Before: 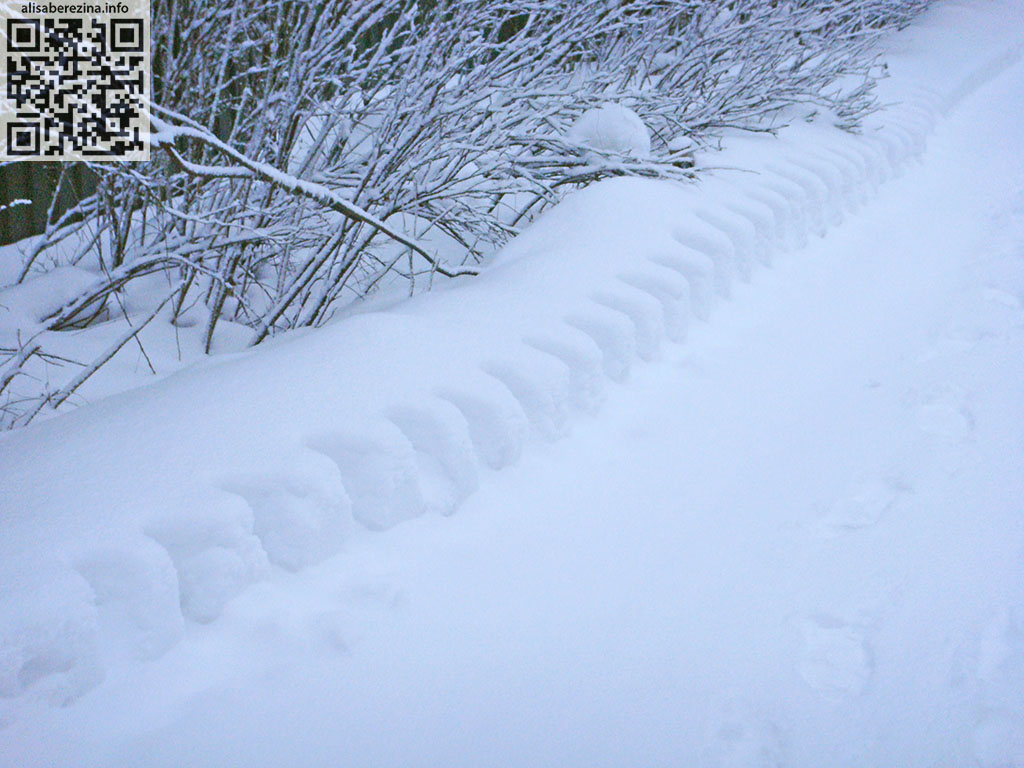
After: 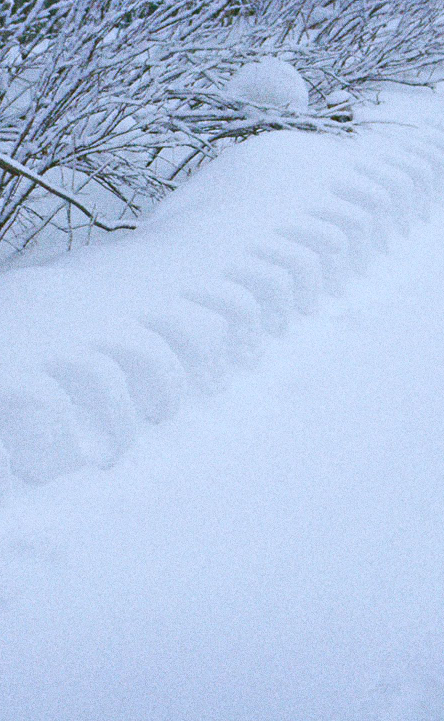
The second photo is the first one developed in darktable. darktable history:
crop: left 33.452%, top 6.025%, right 23.155%
grain: coarseness 0.09 ISO, strength 40%
